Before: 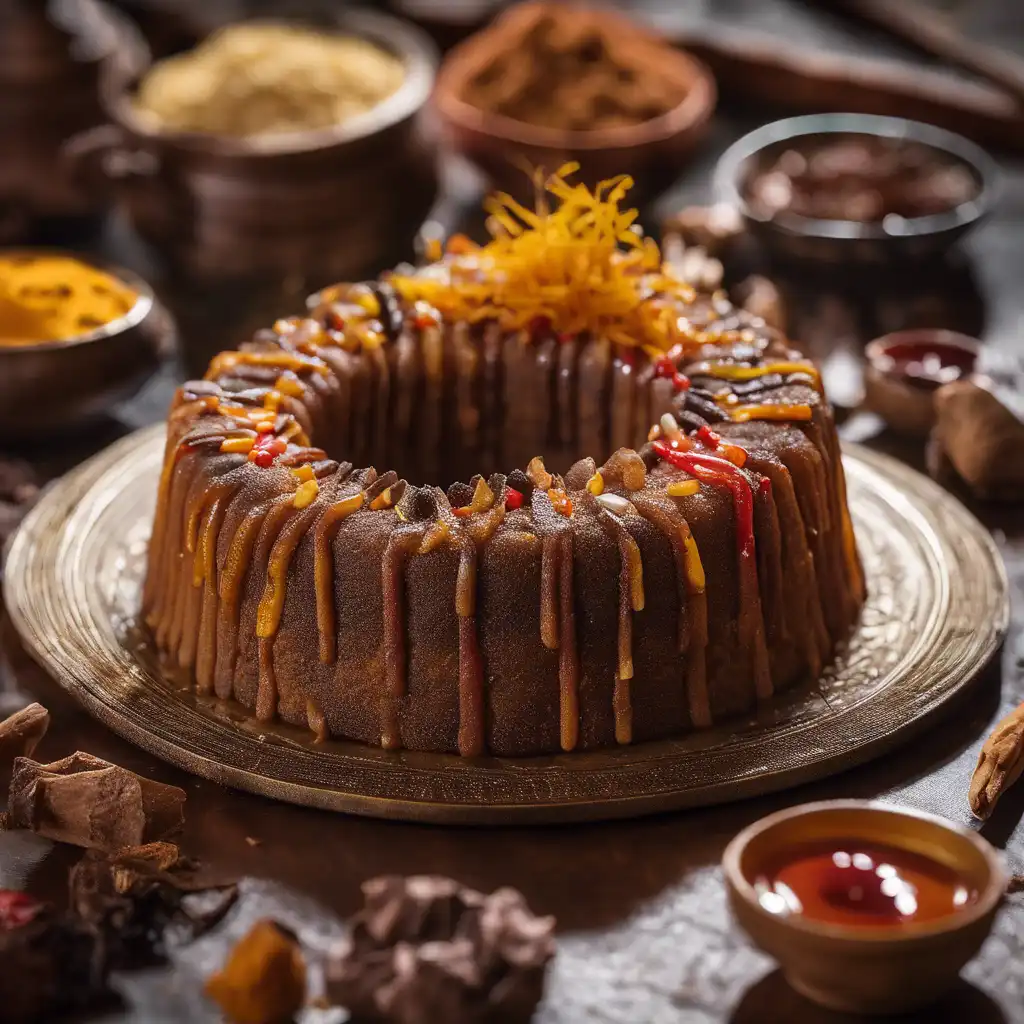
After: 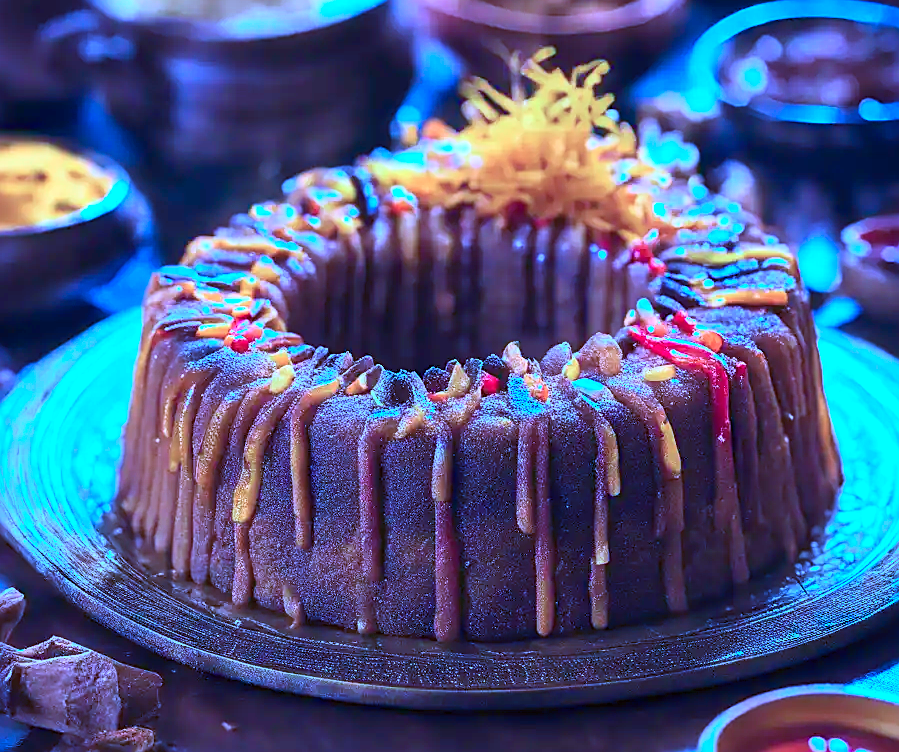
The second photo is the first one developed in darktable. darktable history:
color calibration: illuminant as shot in camera, x 0.484, y 0.43, temperature 2407.18 K
sharpen: on, module defaults
crop and rotate: left 2.407%, top 11.28%, right 9.741%, bottom 15.193%
color balance rgb: shadows lift › chroma 7.287%, shadows lift › hue 246.34°, perceptual saturation grading › global saturation 24.888%, perceptual brilliance grading › global brilliance 18.226%, global vibrance 20%
contrast brightness saturation: contrast 0.202, brightness 0.162, saturation 0.223
exposure: exposure -0.026 EV, compensate highlight preservation false
tone equalizer: on, module defaults
